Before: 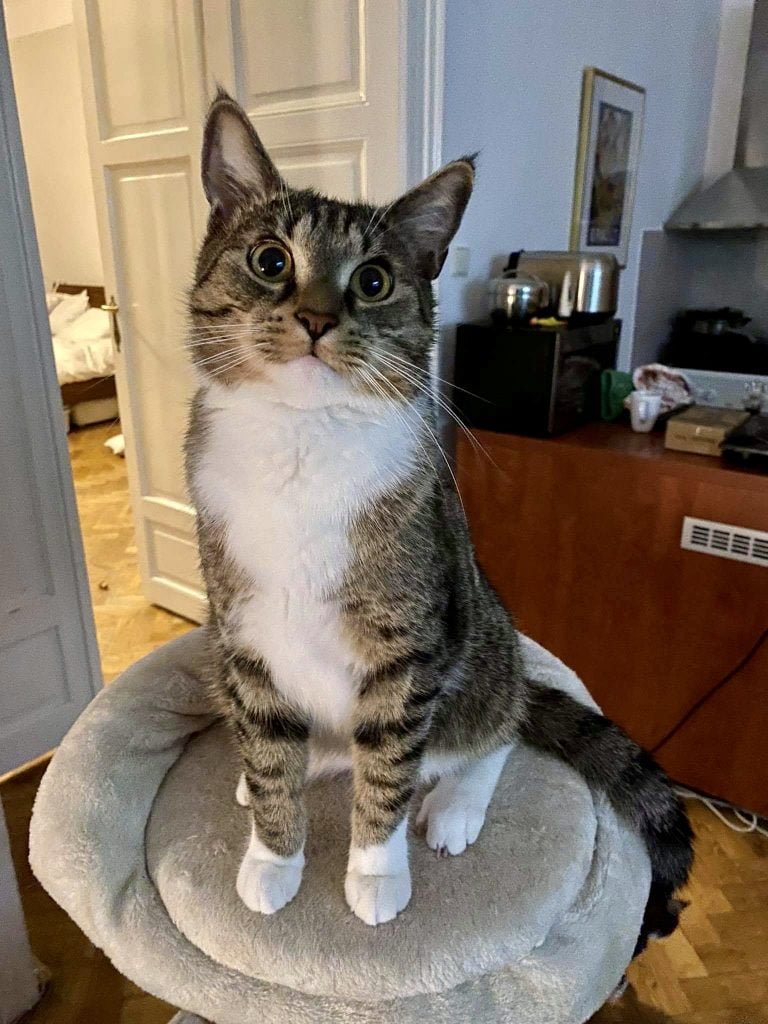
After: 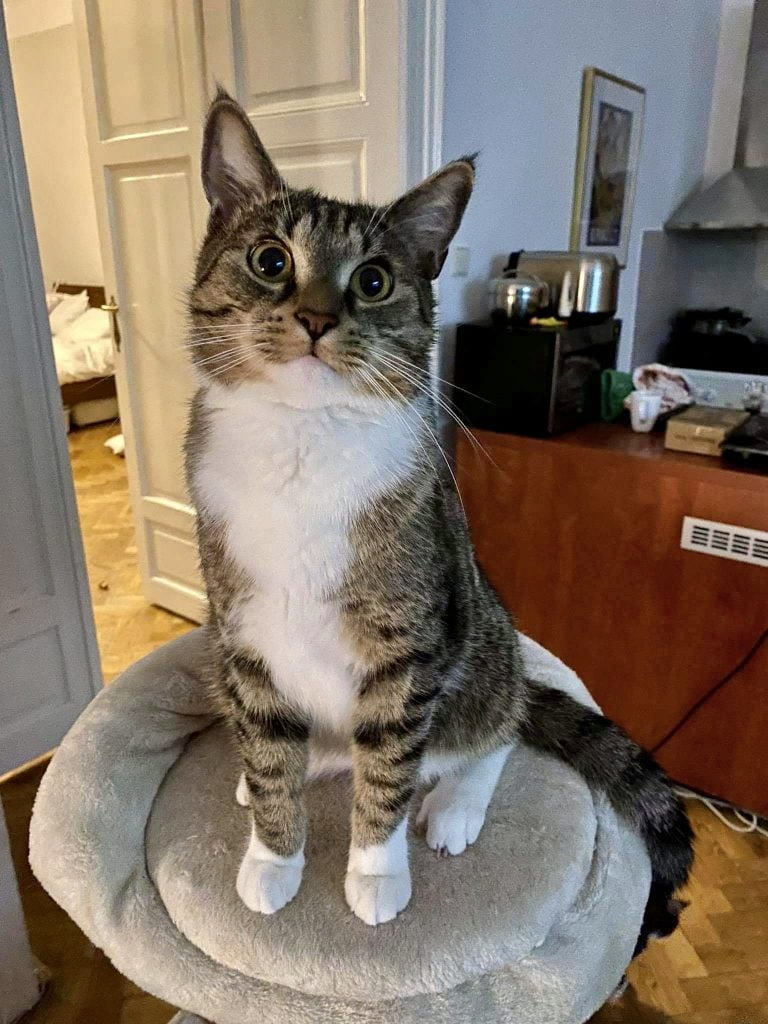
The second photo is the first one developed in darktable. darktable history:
shadows and highlights: highlights color adjustment 89.56%, low approximation 0.01, soften with gaussian
